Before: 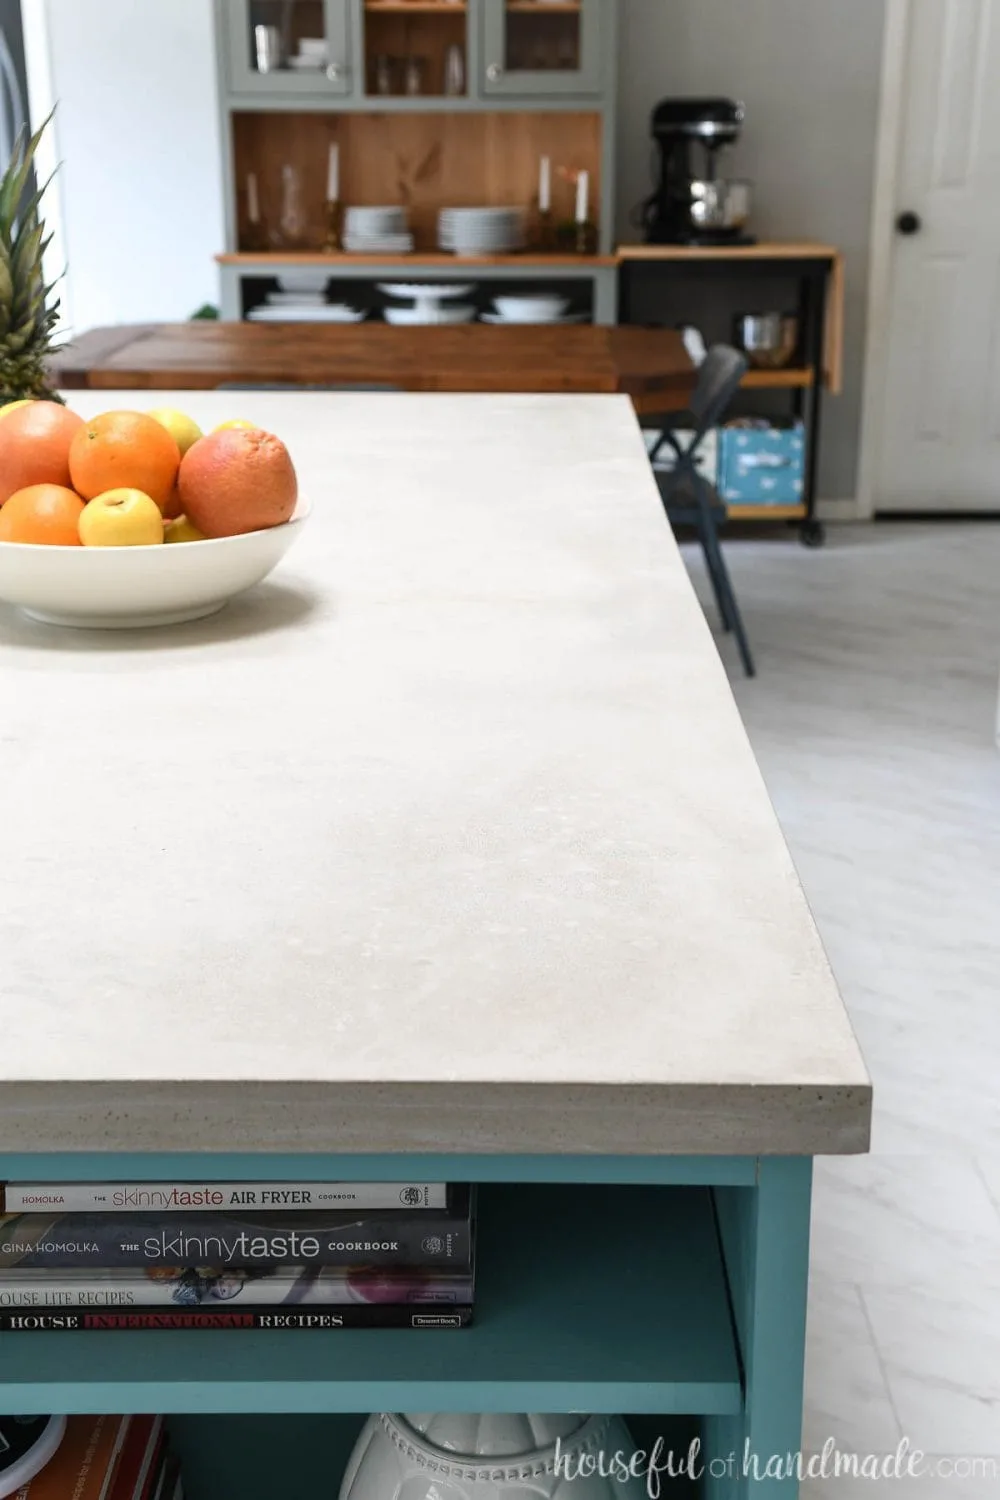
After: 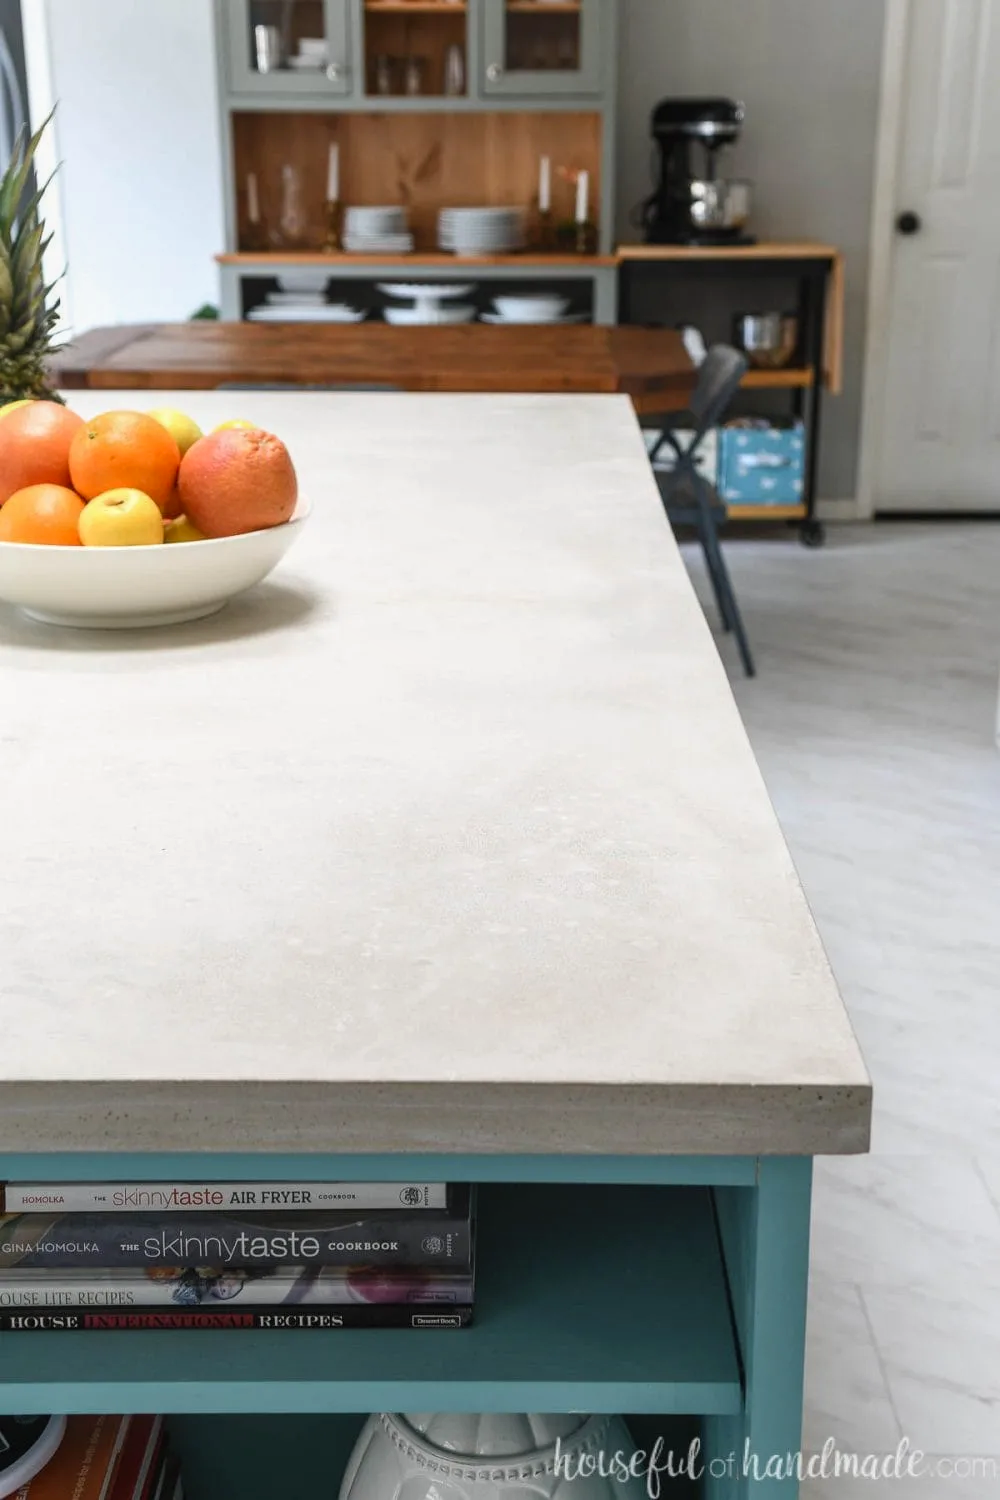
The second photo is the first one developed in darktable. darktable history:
local contrast: detail 110%
color zones: curves: ch1 [(0, 0.523) (0.143, 0.545) (0.286, 0.52) (0.429, 0.506) (0.571, 0.503) (0.714, 0.503) (0.857, 0.508) (1, 0.523)]
